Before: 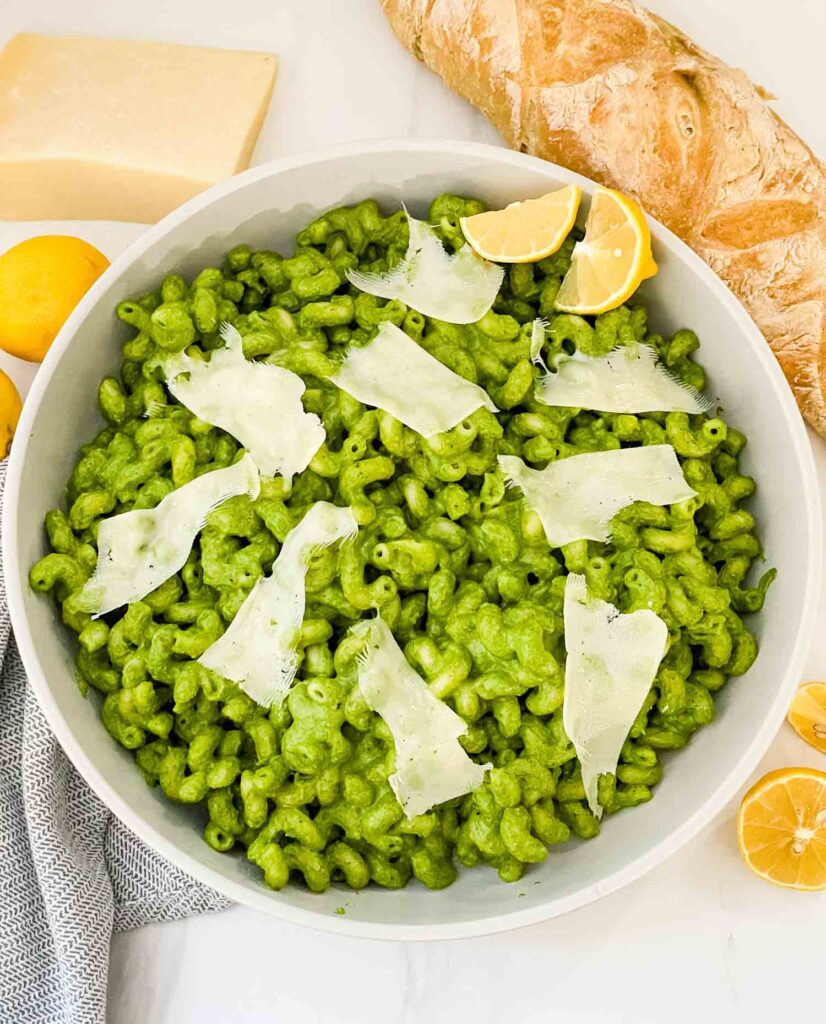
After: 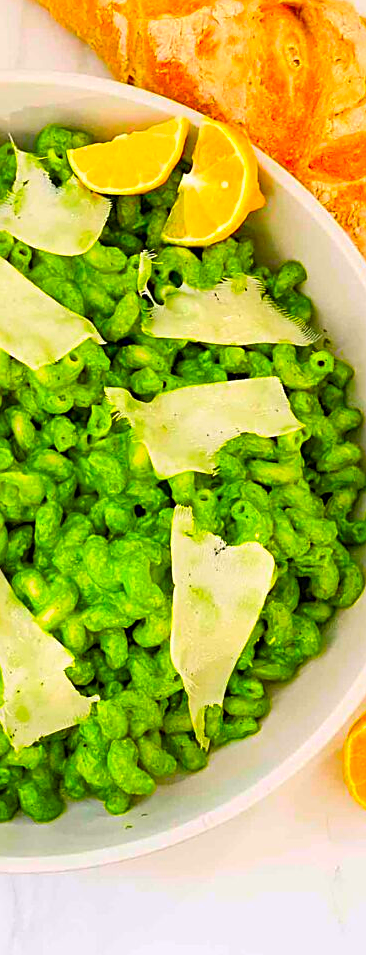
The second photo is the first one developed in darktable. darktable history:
crop: left 47.613%, top 6.652%, right 7.967%
color correction: highlights a* 1.51, highlights b* -1.78, saturation 2.53
sharpen: radius 1.916
